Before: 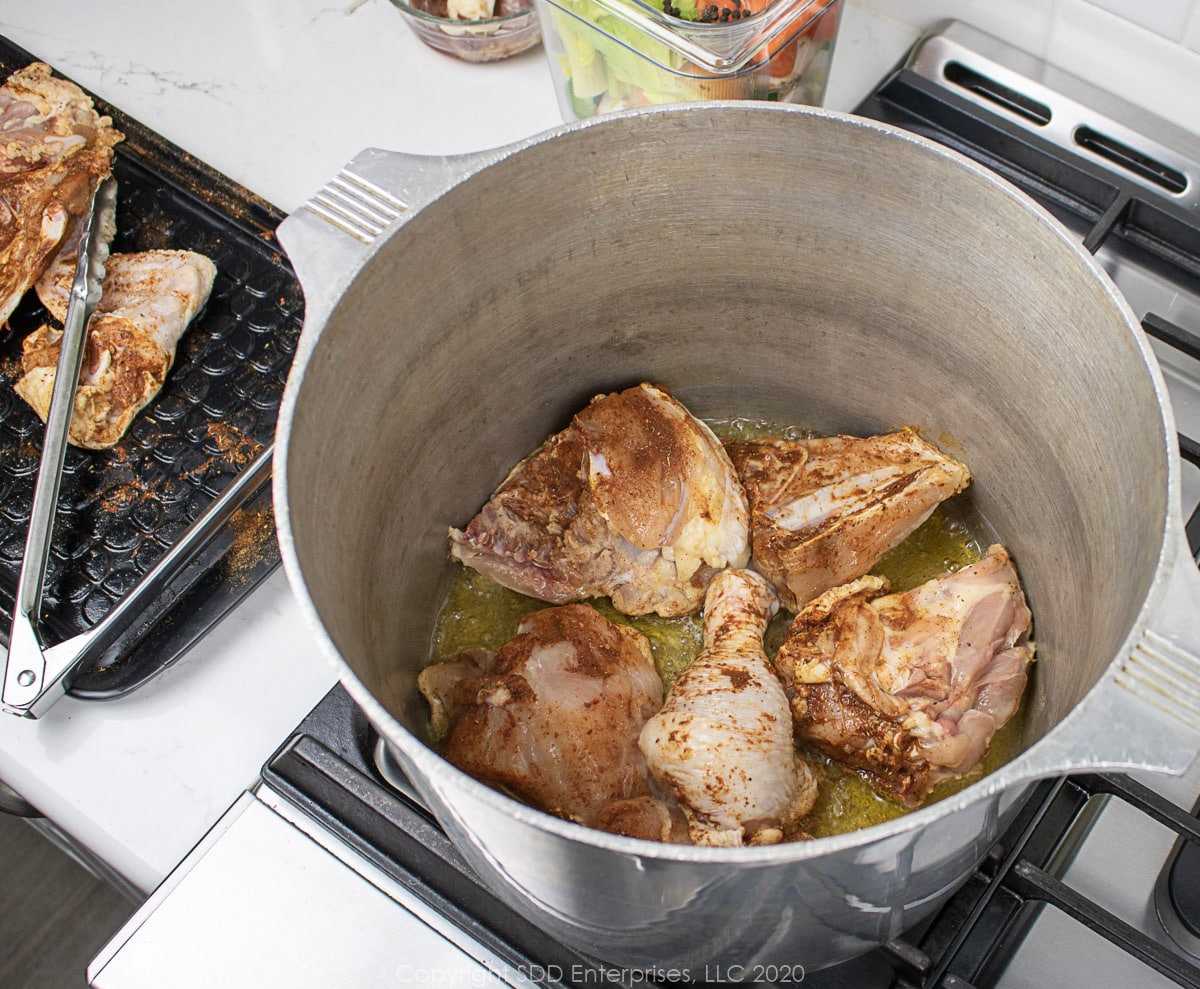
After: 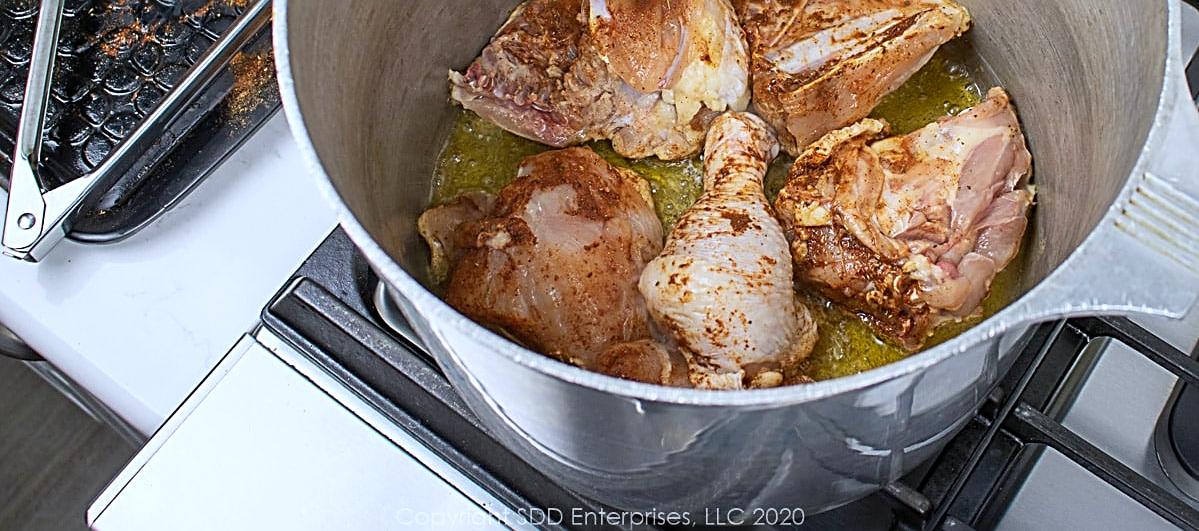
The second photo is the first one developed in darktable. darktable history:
crop and rotate: top 46.237%
sharpen: radius 2.531, amount 0.628
white balance: red 0.954, blue 1.079
